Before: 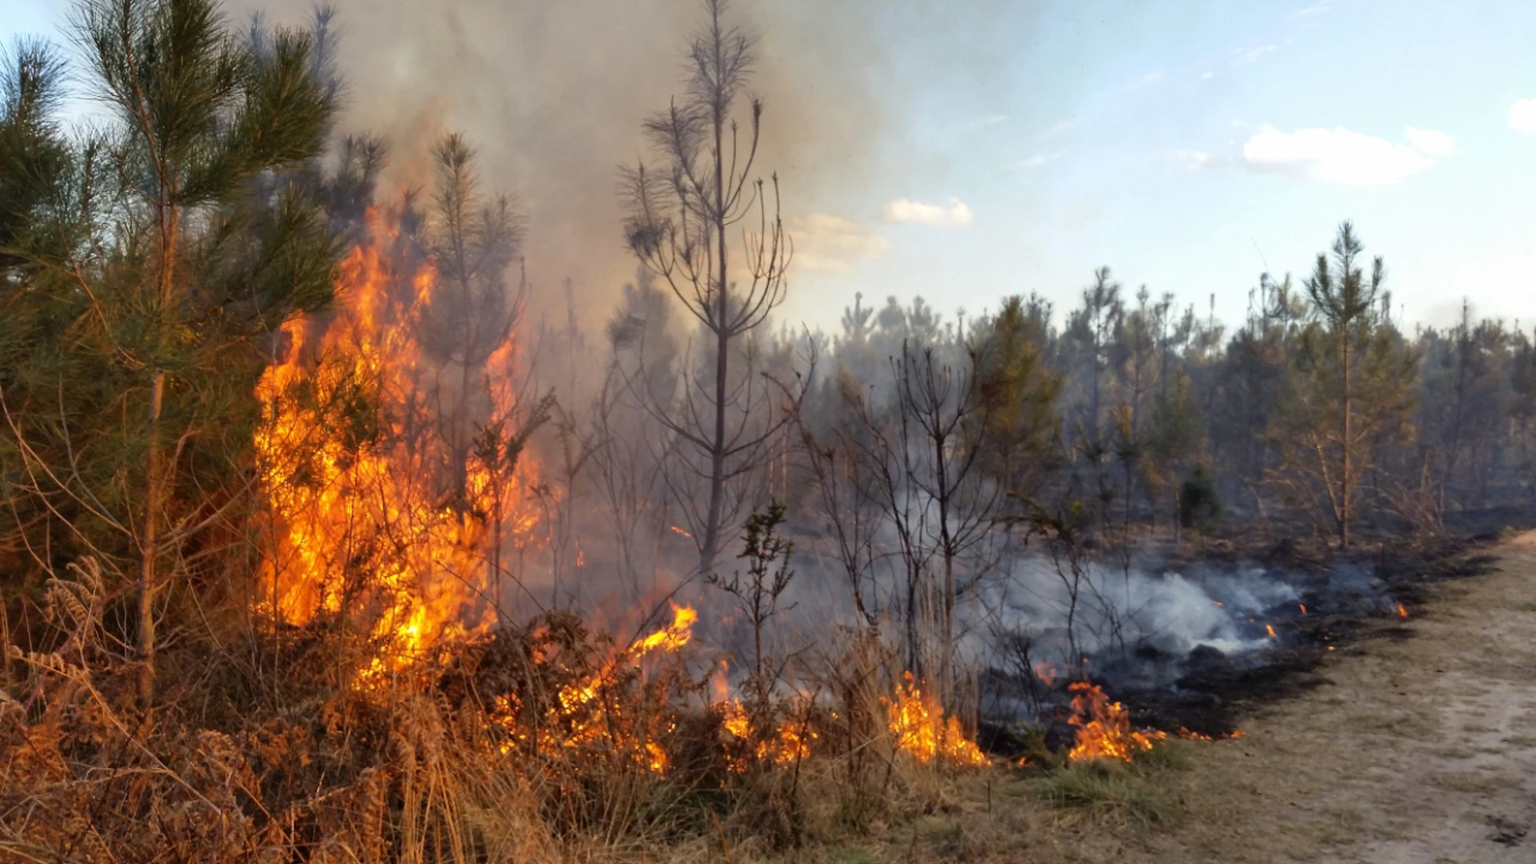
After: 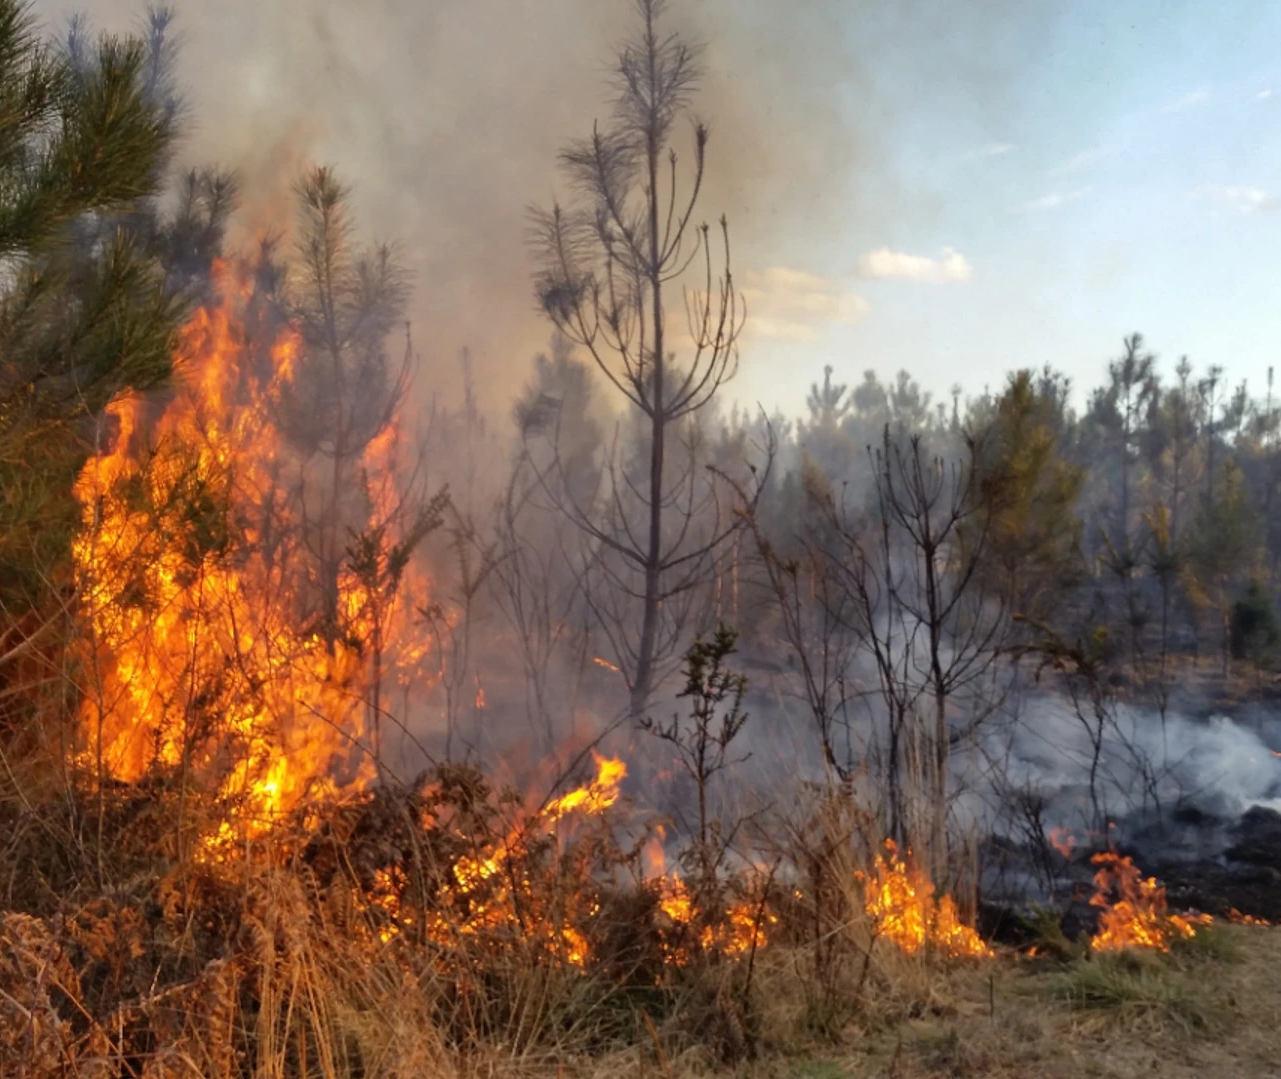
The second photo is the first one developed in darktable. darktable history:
shadows and highlights: radius 336.47, shadows 28.87, soften with gaussian
crop and rotate: left 12.769%, right 20.481%
